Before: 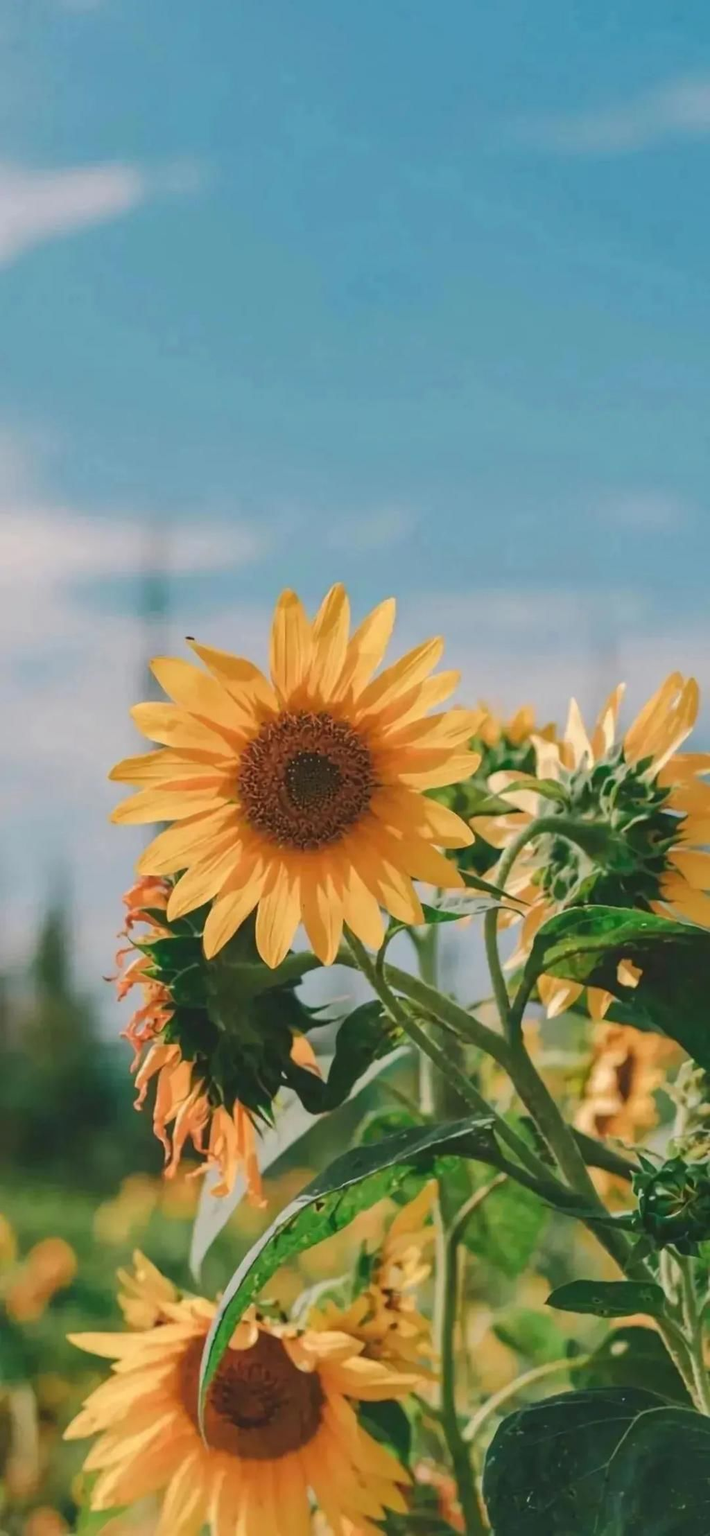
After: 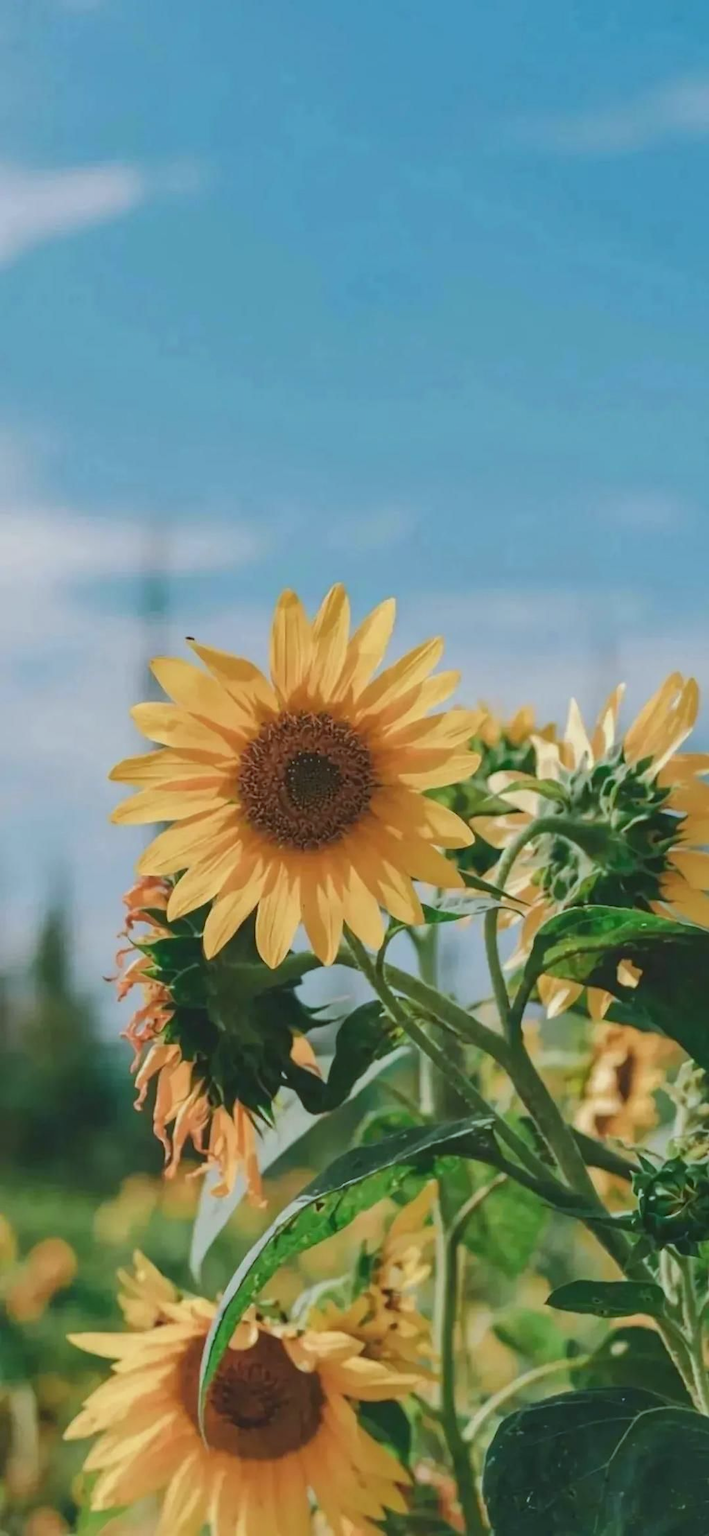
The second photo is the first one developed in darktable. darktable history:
color zones: curves: ch1 [(0, 0.469) (0.001, 0.469) (0.12, 0.446) (0.248, 0.469) (0.5, 0.5) (0.748, 0.5) (0.999, 0.469) (1, 0.469)]
white balance: red 0.925, blue 1.046
